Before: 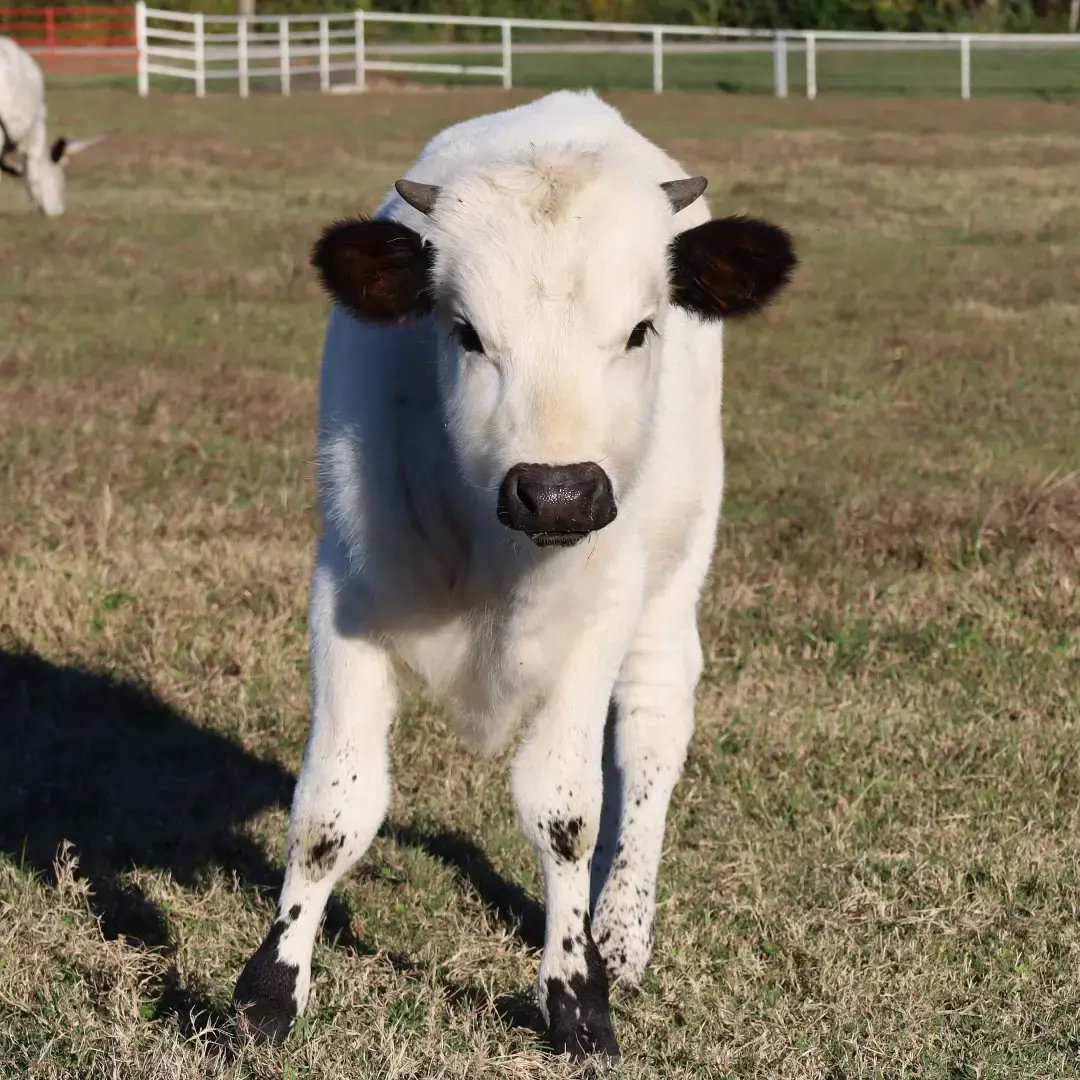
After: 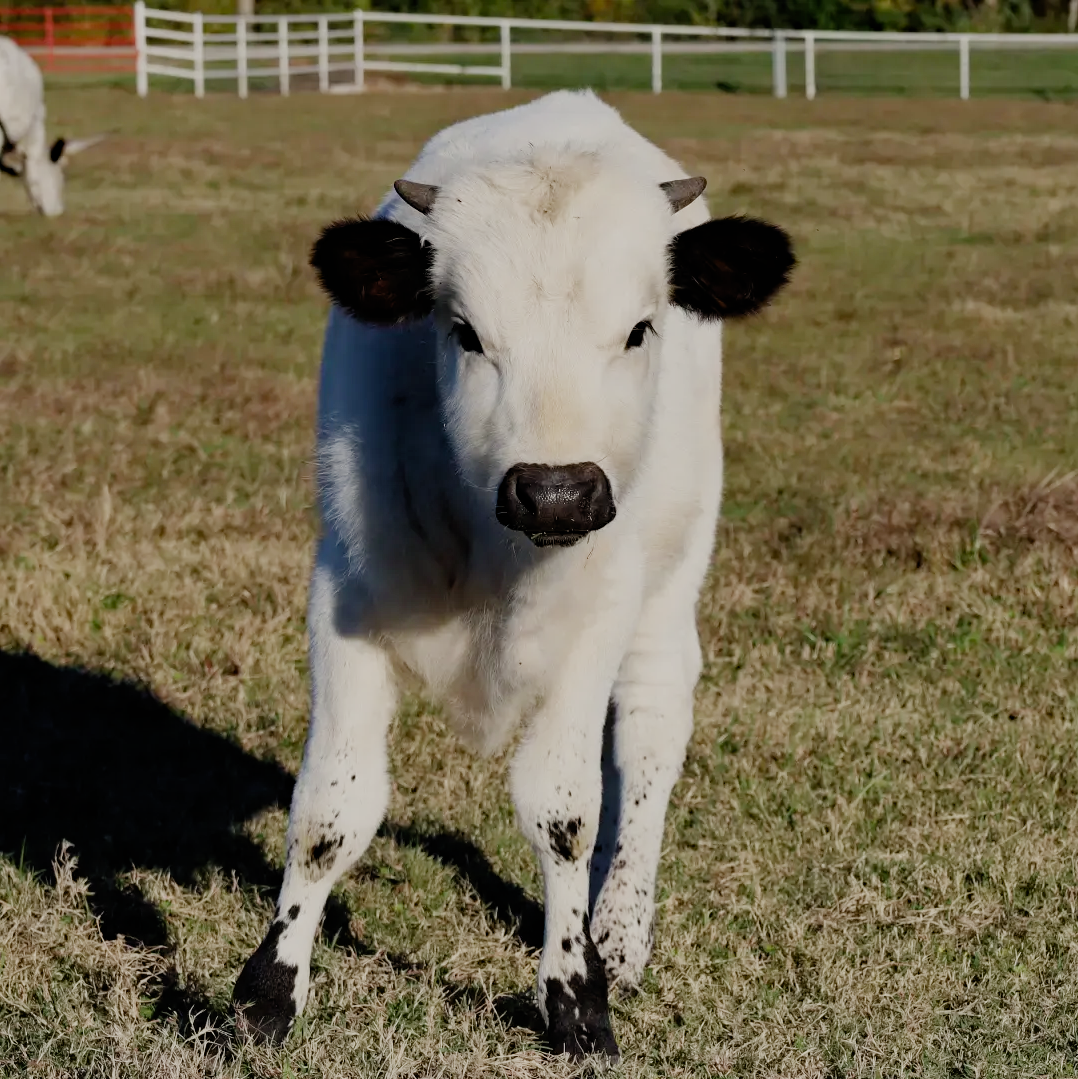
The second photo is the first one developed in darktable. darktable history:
exposure: exposure -0.158 EV, compensate highlight preservation false
crop and rotate: left 0.135%, bottom 0.007%
filmic rgb: black relative exposure -7.65 EV, white relative exposure 4.56 EV, hardness 3.61, add noise in highlights 0.001, preserve chrominance no, color science v3 (2019), use custom middle-gray values true, contrast in highlights soft
color correction: highlights b* 2.89
haze removal: compatibility mode true, adaptive false
